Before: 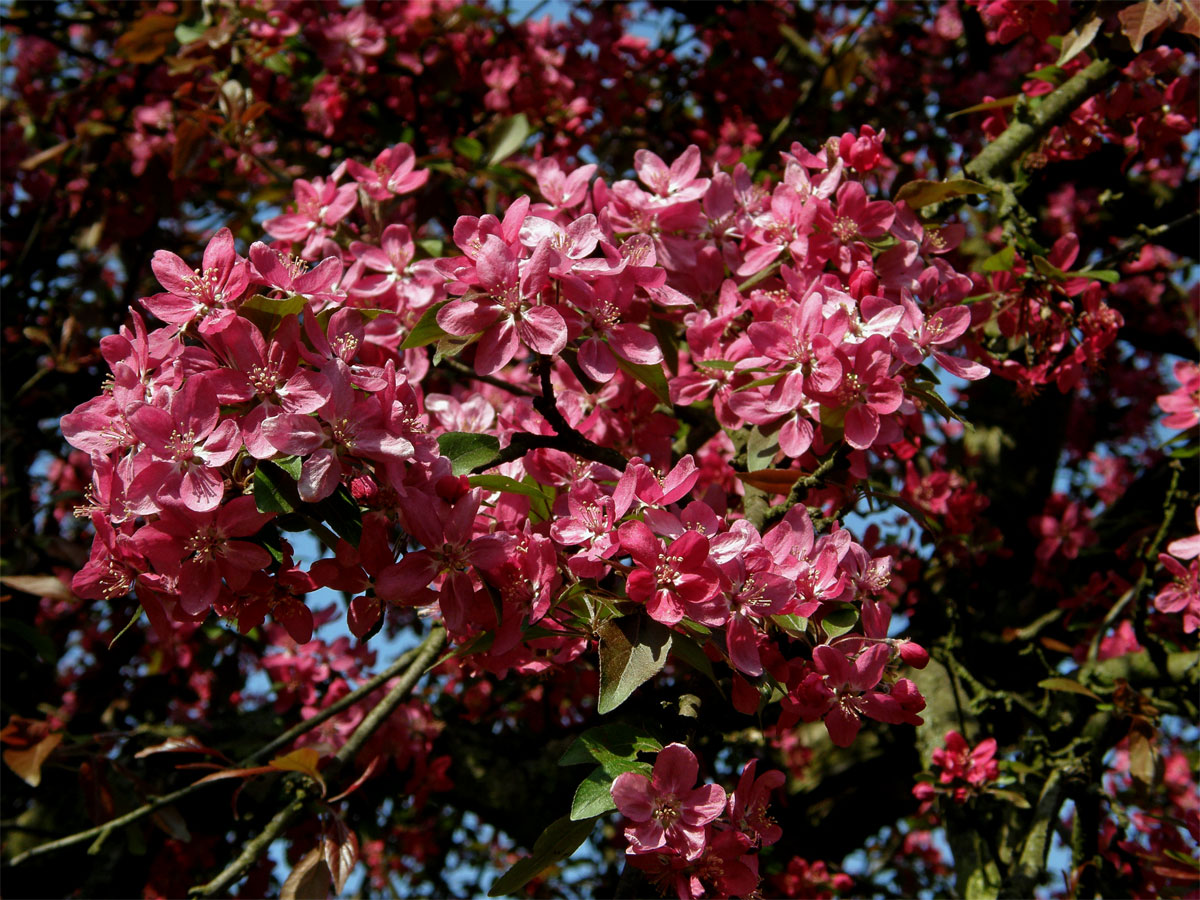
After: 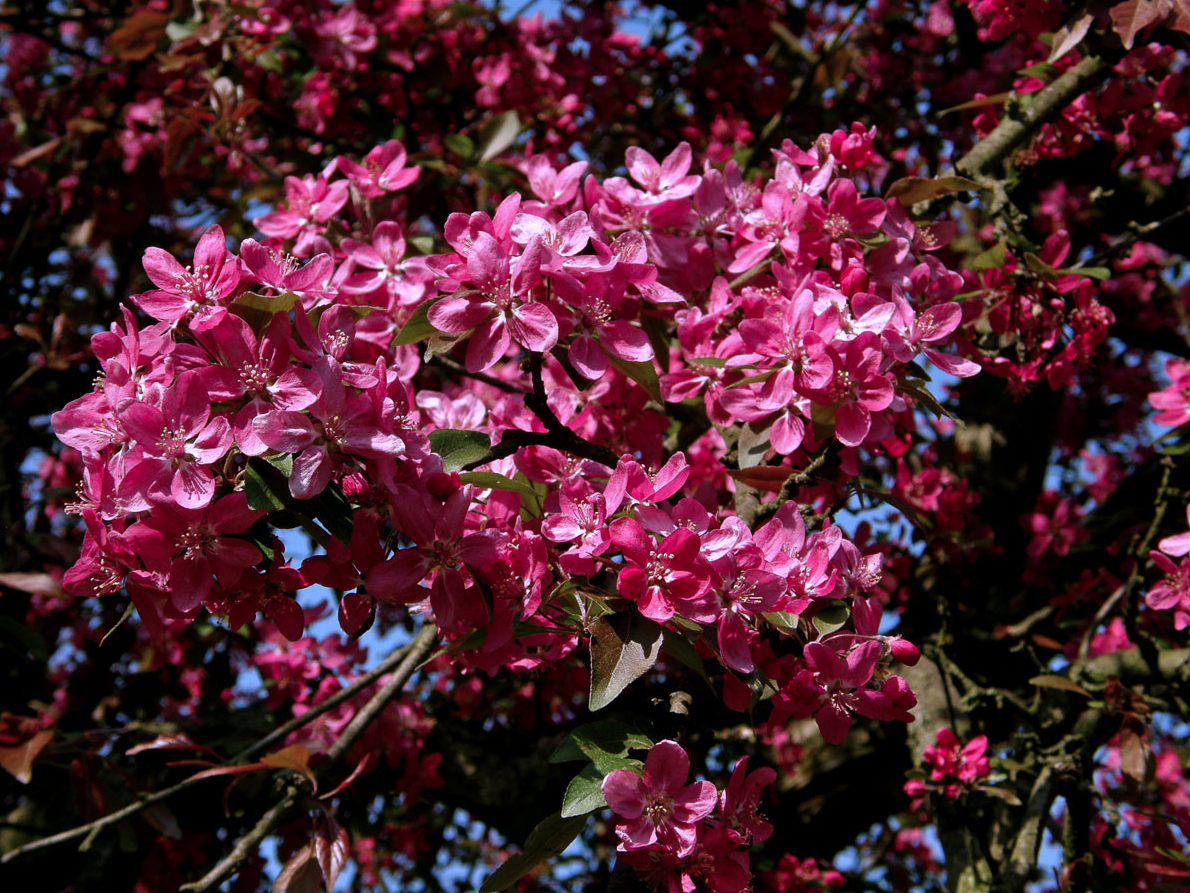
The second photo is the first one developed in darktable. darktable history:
color correction: highlights a* 15.08, highlights b* -25.6
crop and rotate: left 0.758%, top 0.348%, bottom 0.325%
